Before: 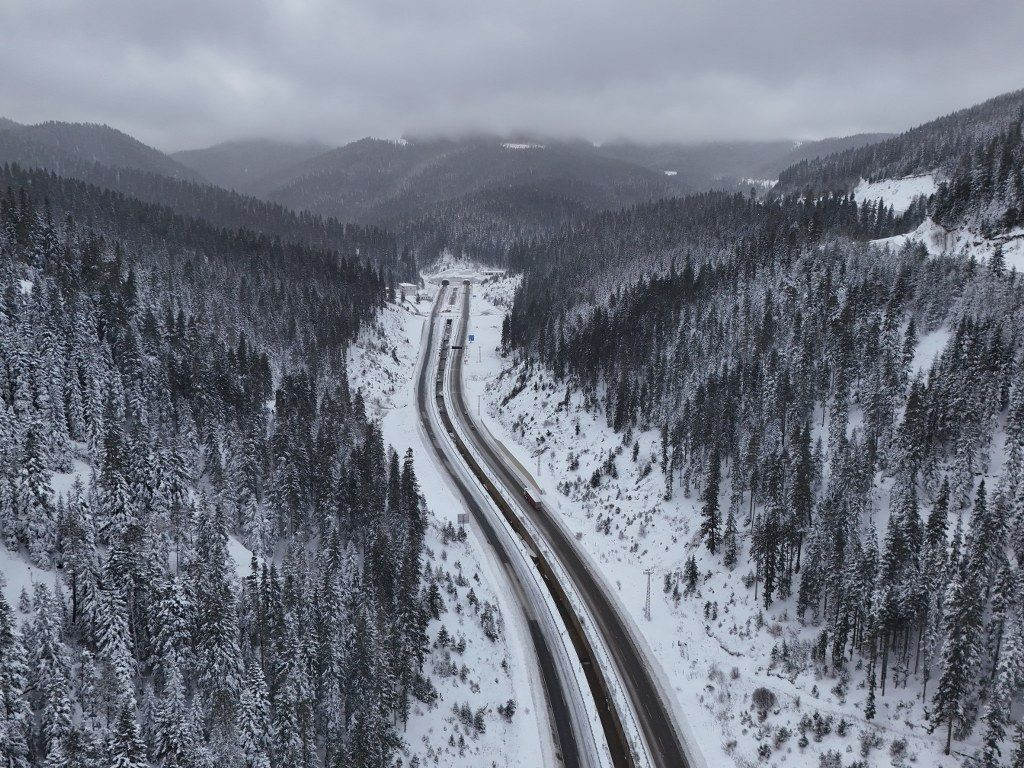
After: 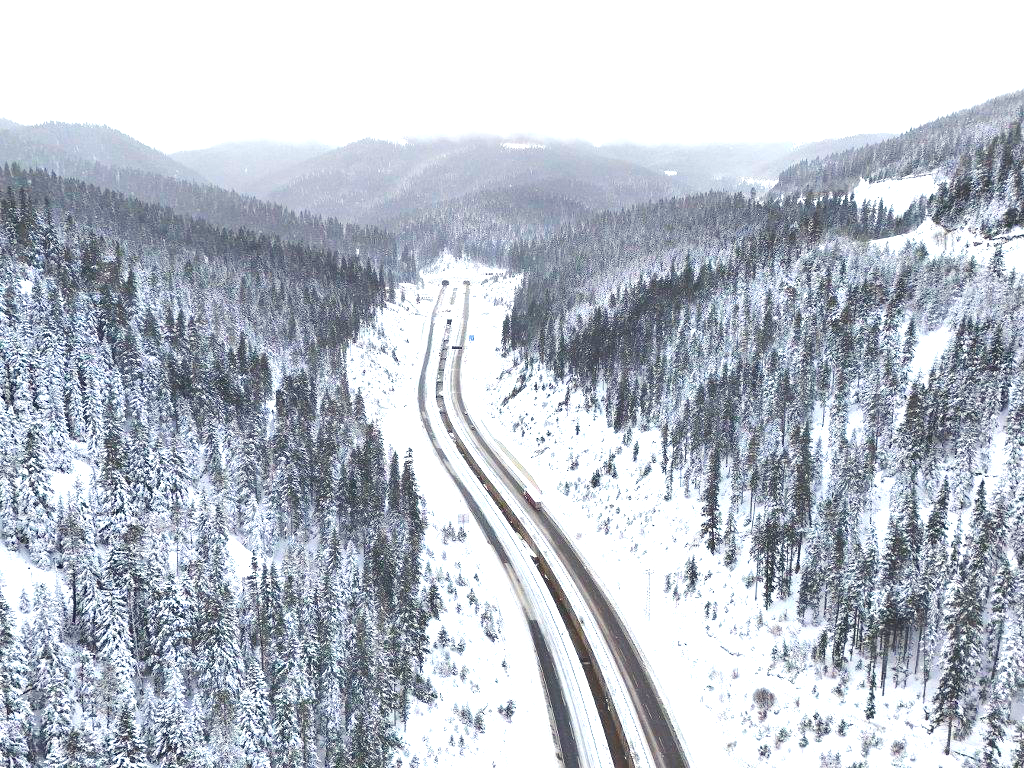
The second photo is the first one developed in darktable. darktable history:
exposure: black level correction 0, exposure 1.753 EV, compensate exposure bias true, compensate highlight preservation false
tone equalizer: -8 EV -1.08 EV, -7 EV -0.994 EV, -6 EV -0.845 EV, -5 EV -0.57 EV, -3 EV 0.545 EV, -2 EV 0.89 EV, -1 EV 0.998 EV, +0 EV 1.06 EV, edges refinement/feathering 500, mask exposure compensation -1.57 EV, preserve details no
color balance rgb: highlights gain › luminance 6.327%, highlights gain › chroma 2.603%, highlights gain › hue 89.72°, linear chroma grading › global chroma 8.75%, perceptual saturation grading › global saturation 9.609%, contrast -29.796%
